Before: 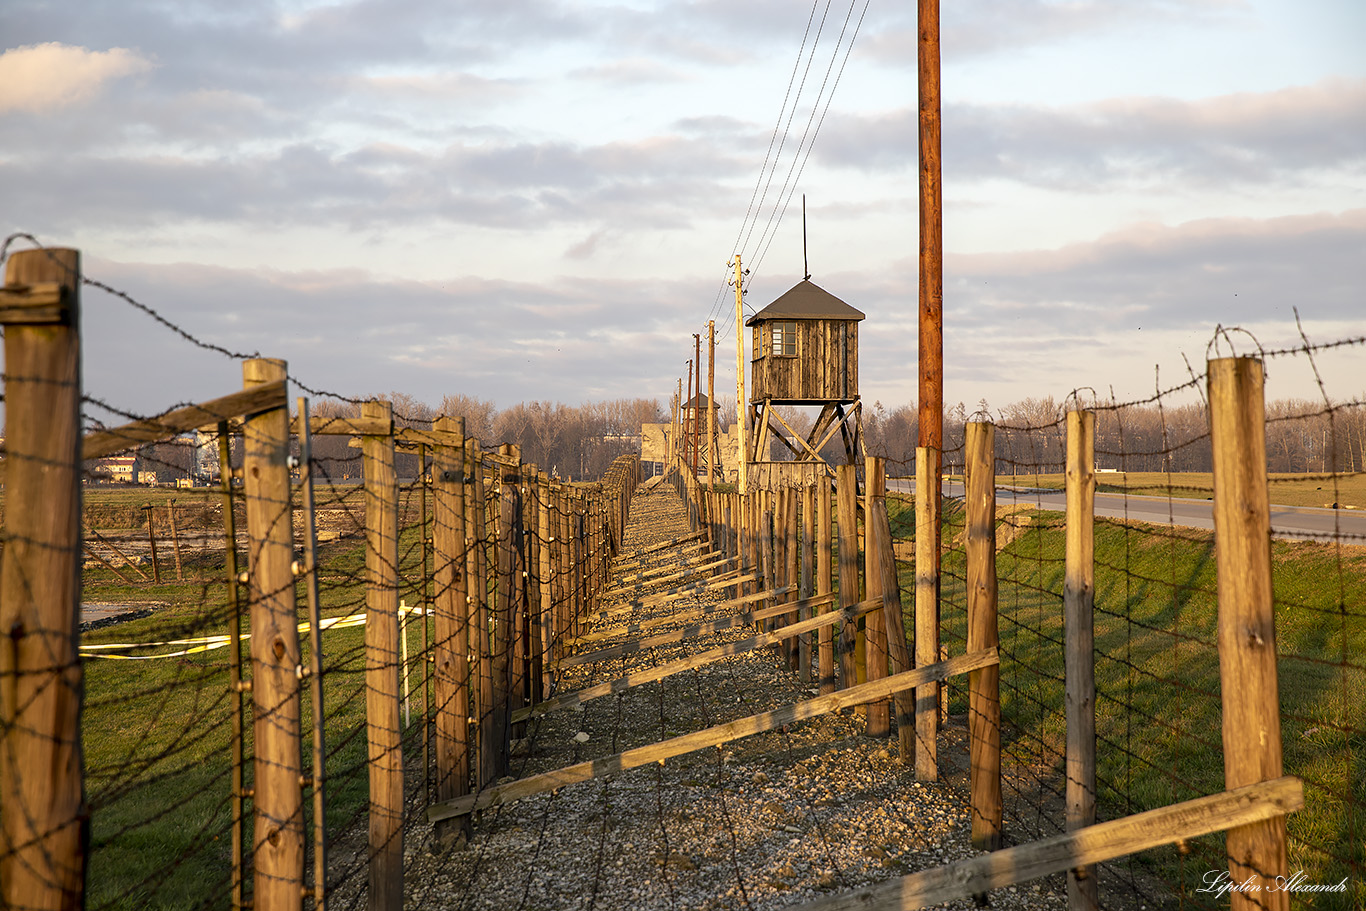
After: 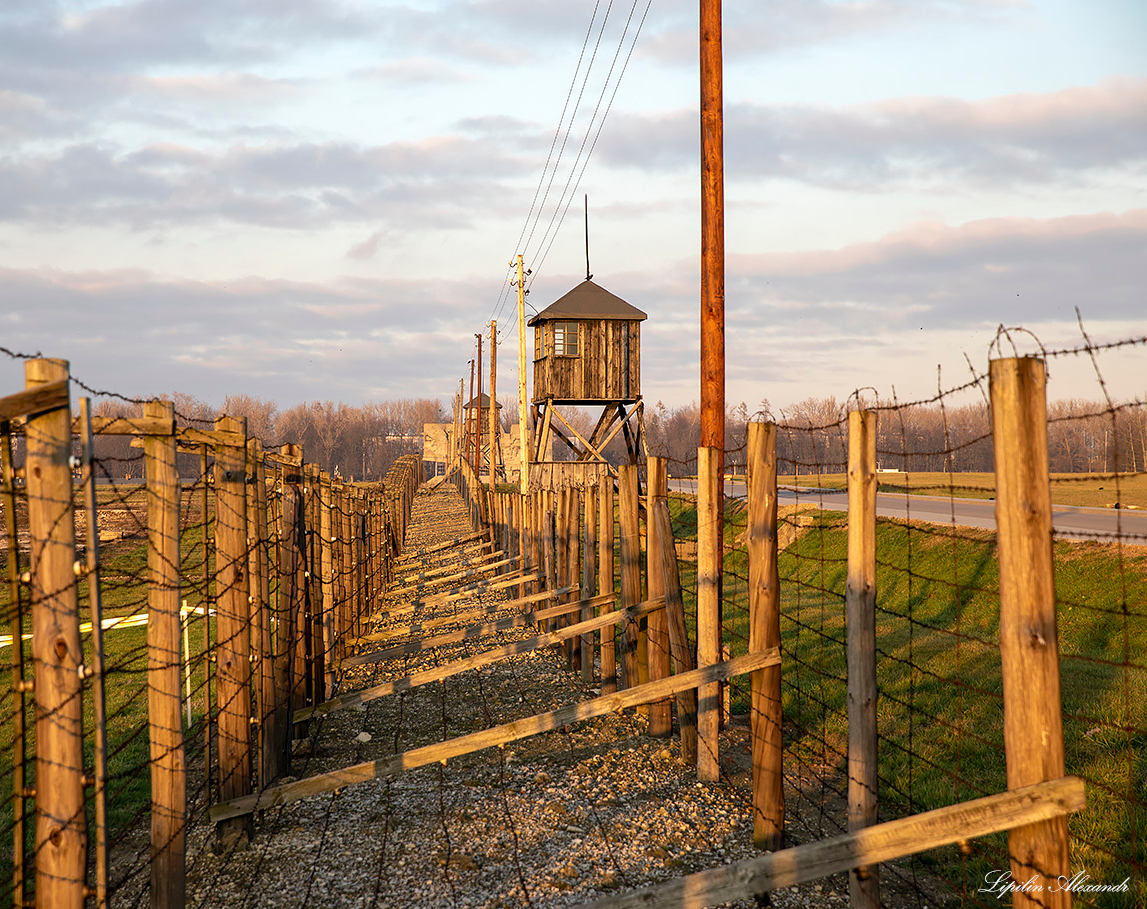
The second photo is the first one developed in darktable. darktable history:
crop: left 15.965%
